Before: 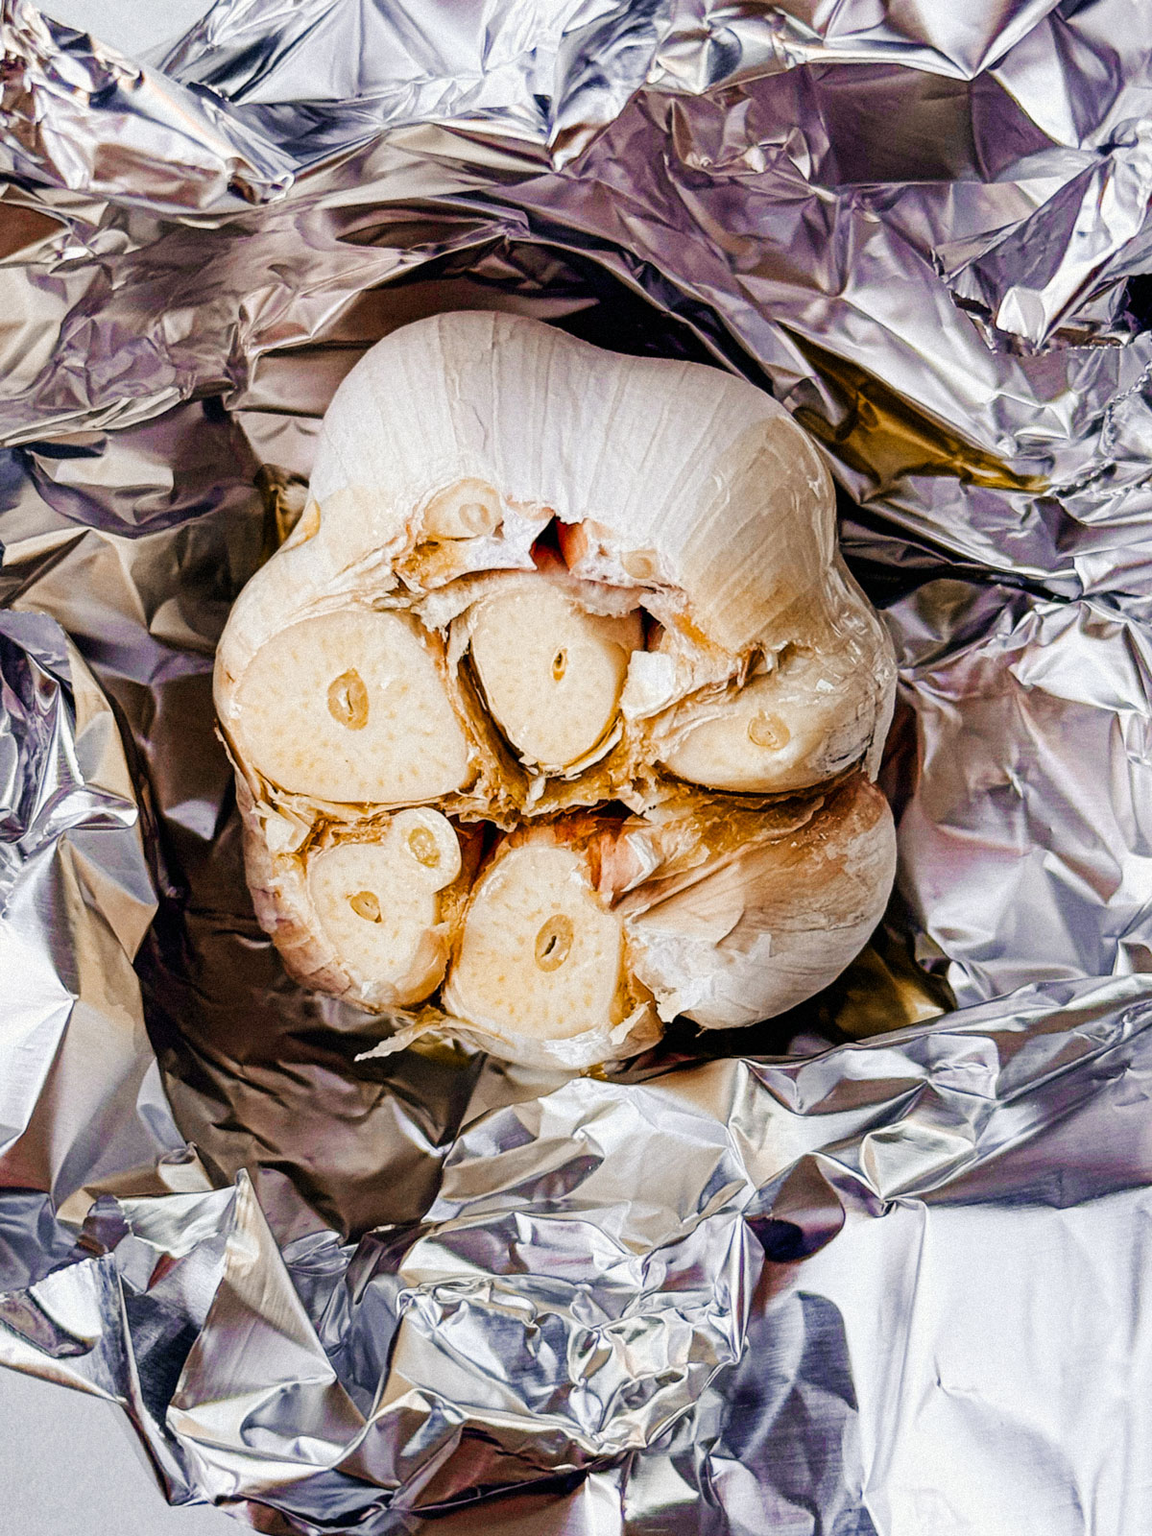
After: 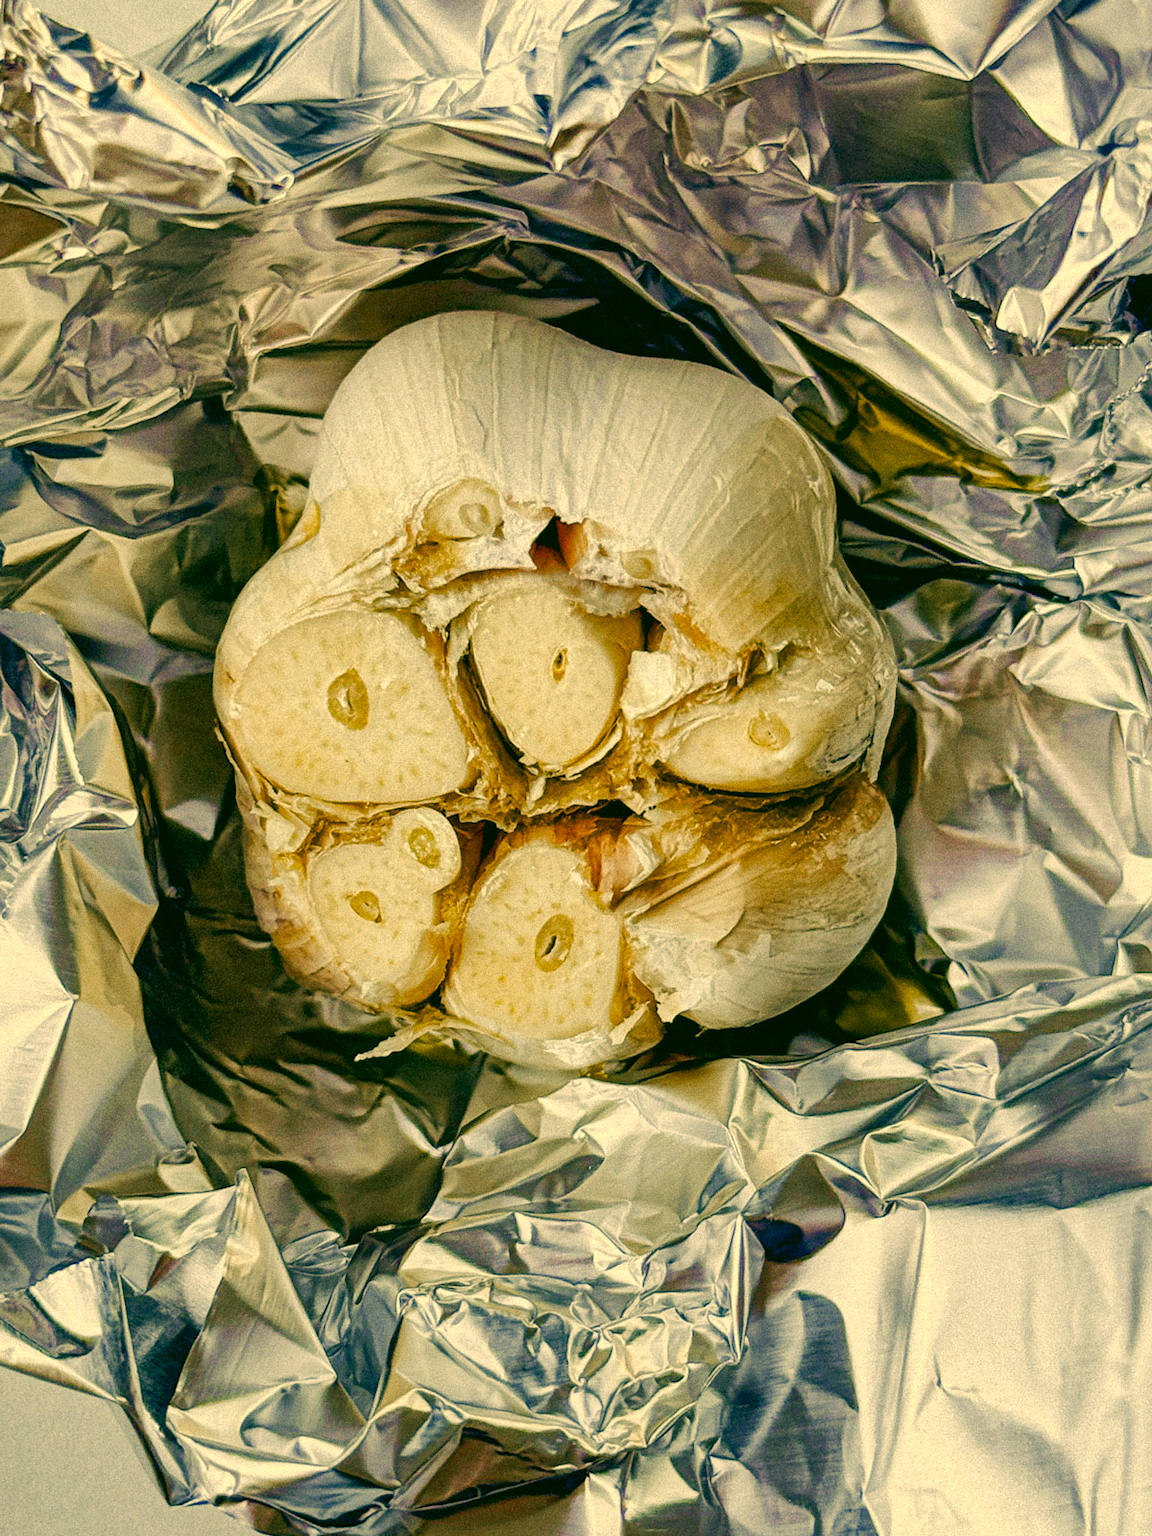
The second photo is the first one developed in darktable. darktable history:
local contrast: mode bilateral grid, contrast 20, coarseness 50, detail 120%, midtone range 0.2
grain: coarseness 0.09 ISO
color correction: highlights a* 5.62, highlights b* 33.57, shadows a* -25.86, shadows b* 4.02
shadows and highlights: on, module defaults
